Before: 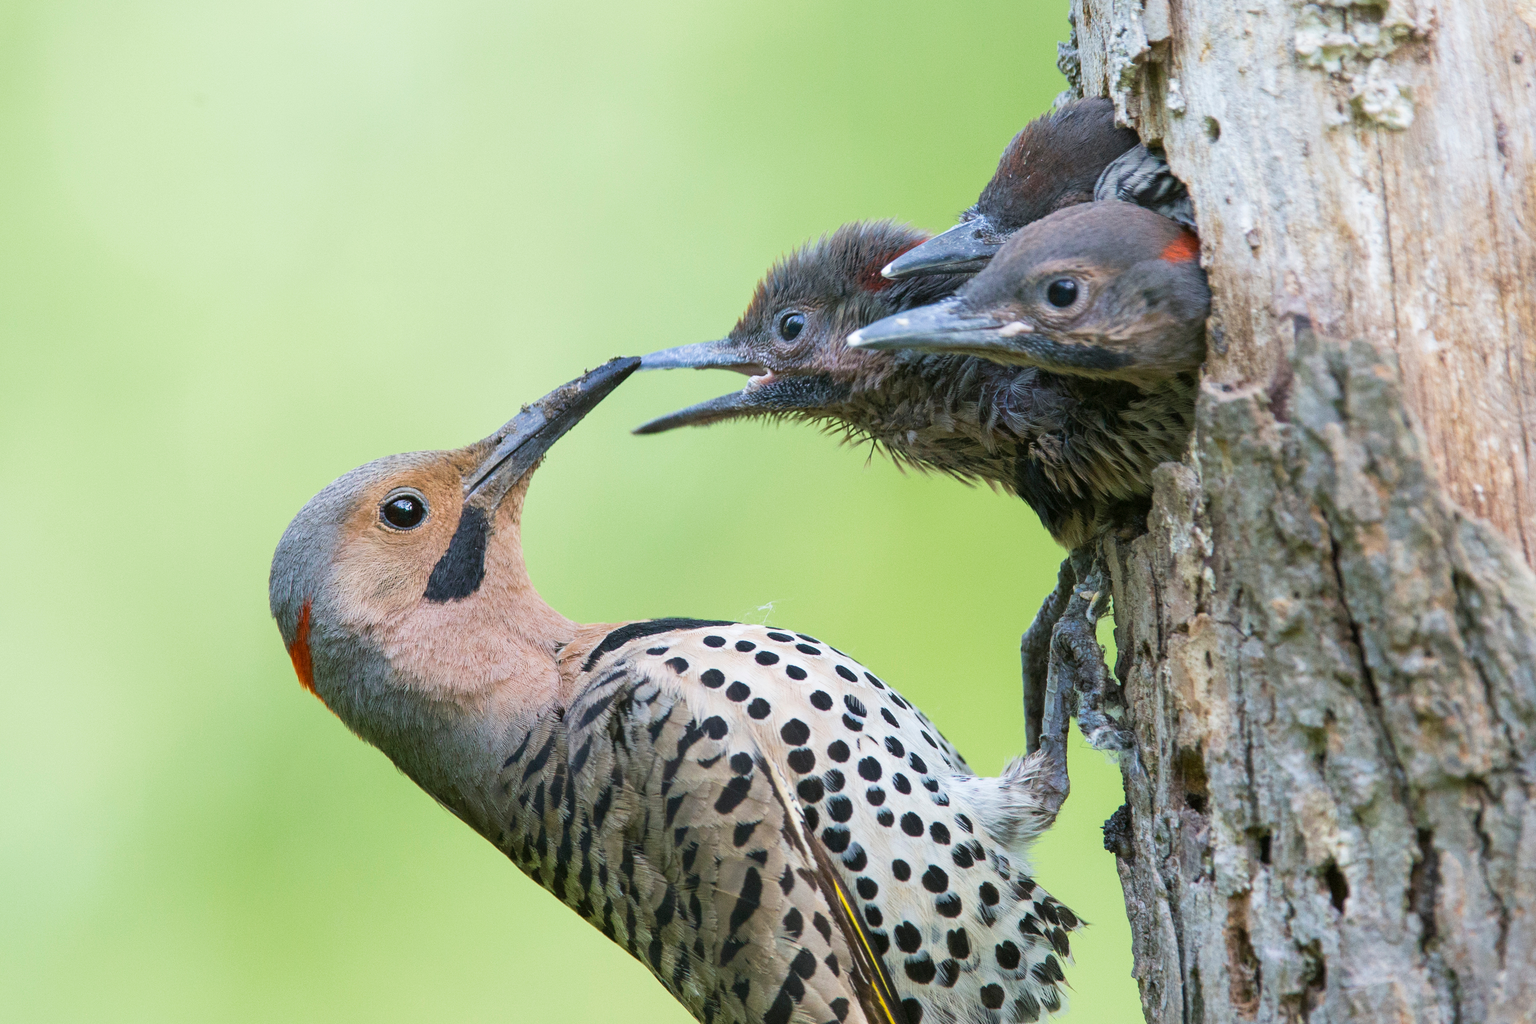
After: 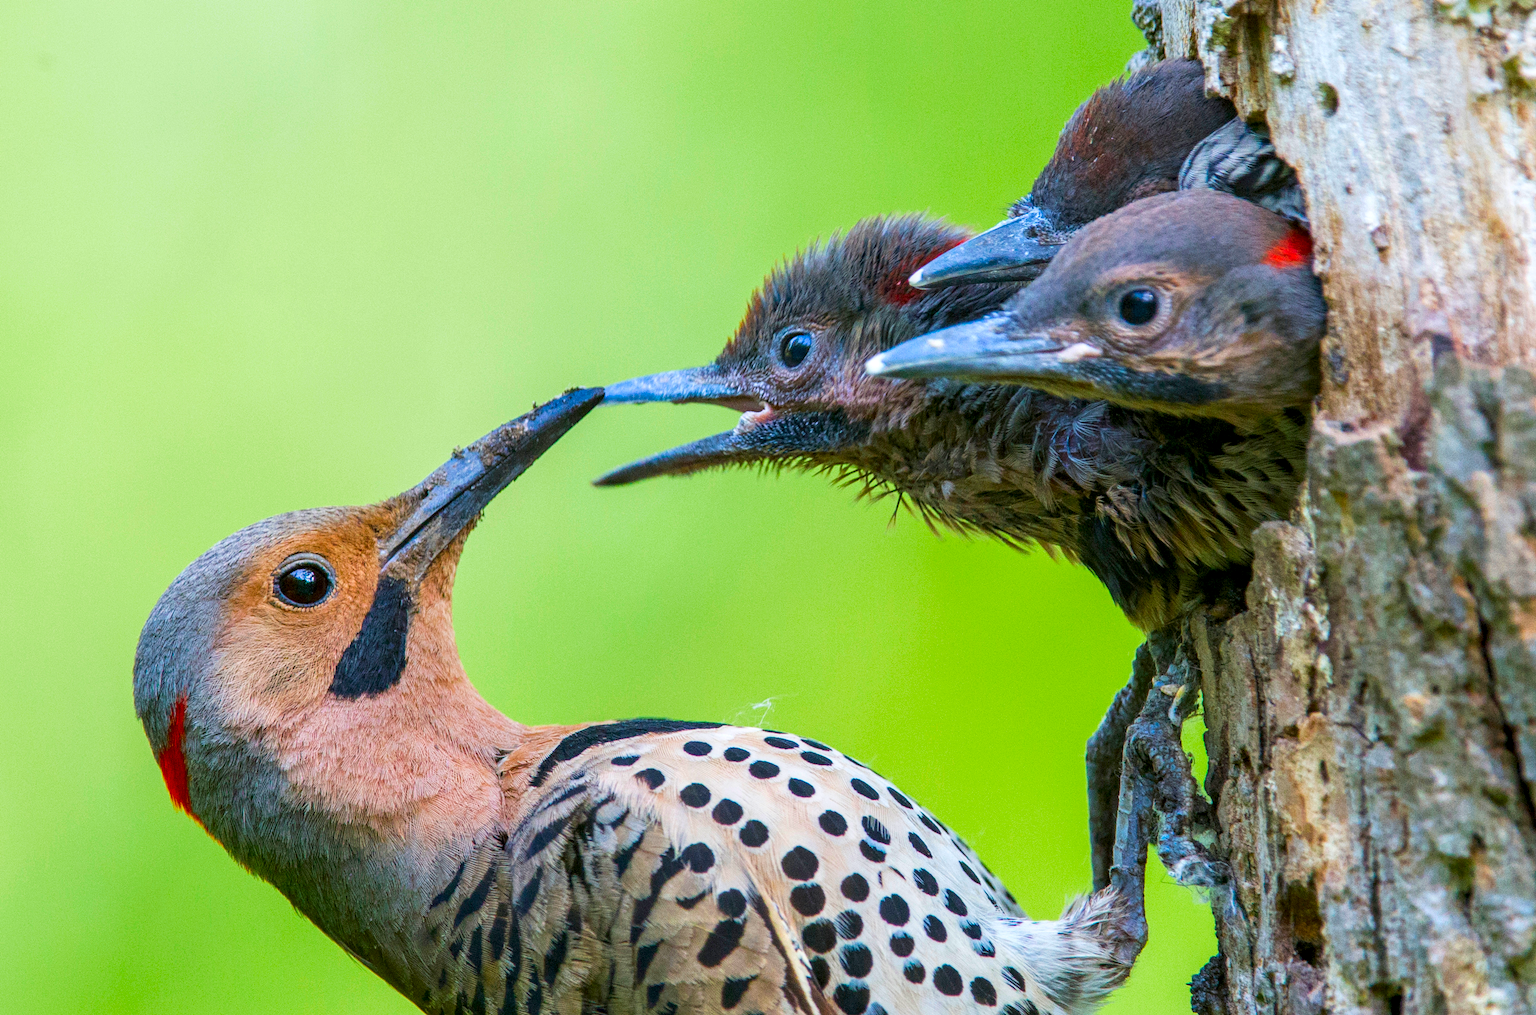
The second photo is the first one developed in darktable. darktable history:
crop and rotate: left 10.709%, top 5.049%, right 10.369%, bottom 16.687%
color correction: highlights b* 0.029, saturation 1.34
local contrast: detail 130%
contrast brightness saturation: brightness -0.029, saturation 0.352
